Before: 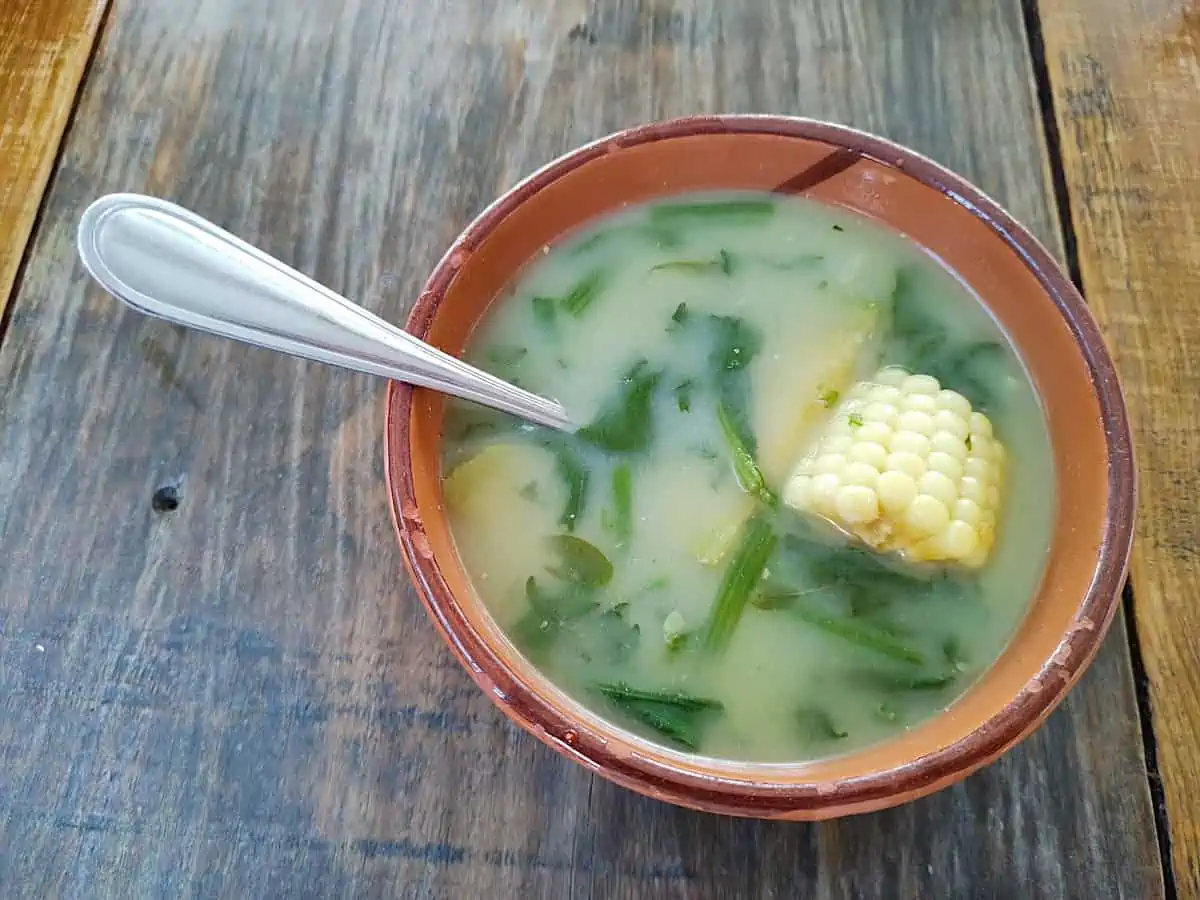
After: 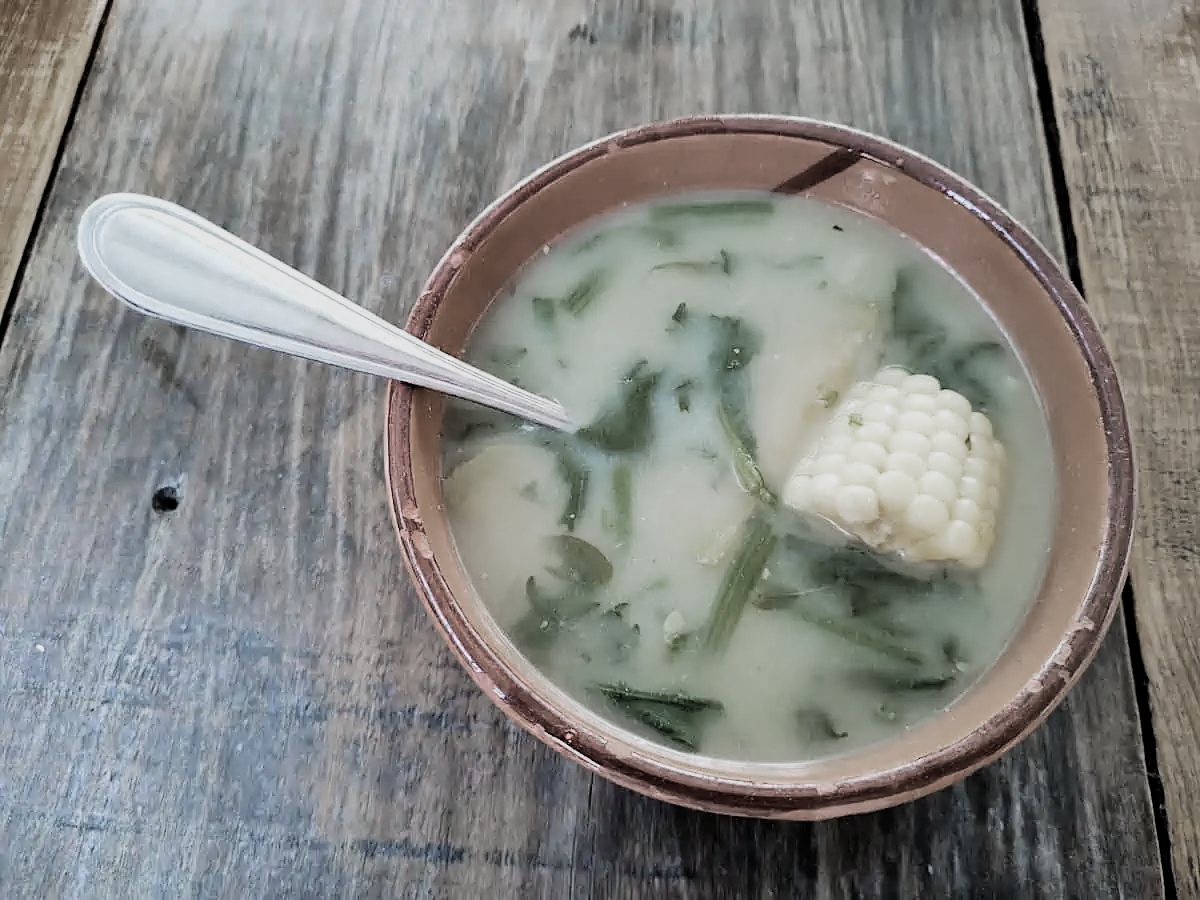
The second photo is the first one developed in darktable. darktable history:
filmic rgb: black relative exposure -5.09 EV, white relative exposure 3.95 EV, hardness 2.9, contrast 1.299, highlights saturation mix -31.39%
color zones: curves: ch0 [(0, 0.613) (0.01, 0.613) (0.245, 0.448) (0.498, 0.529) (0.642, 0.665) (0.879, 0.777) (0.99, 0.613)]; ch1 [(0, 0.272) (0.219, 0.127) (0.724, 0.346)]
